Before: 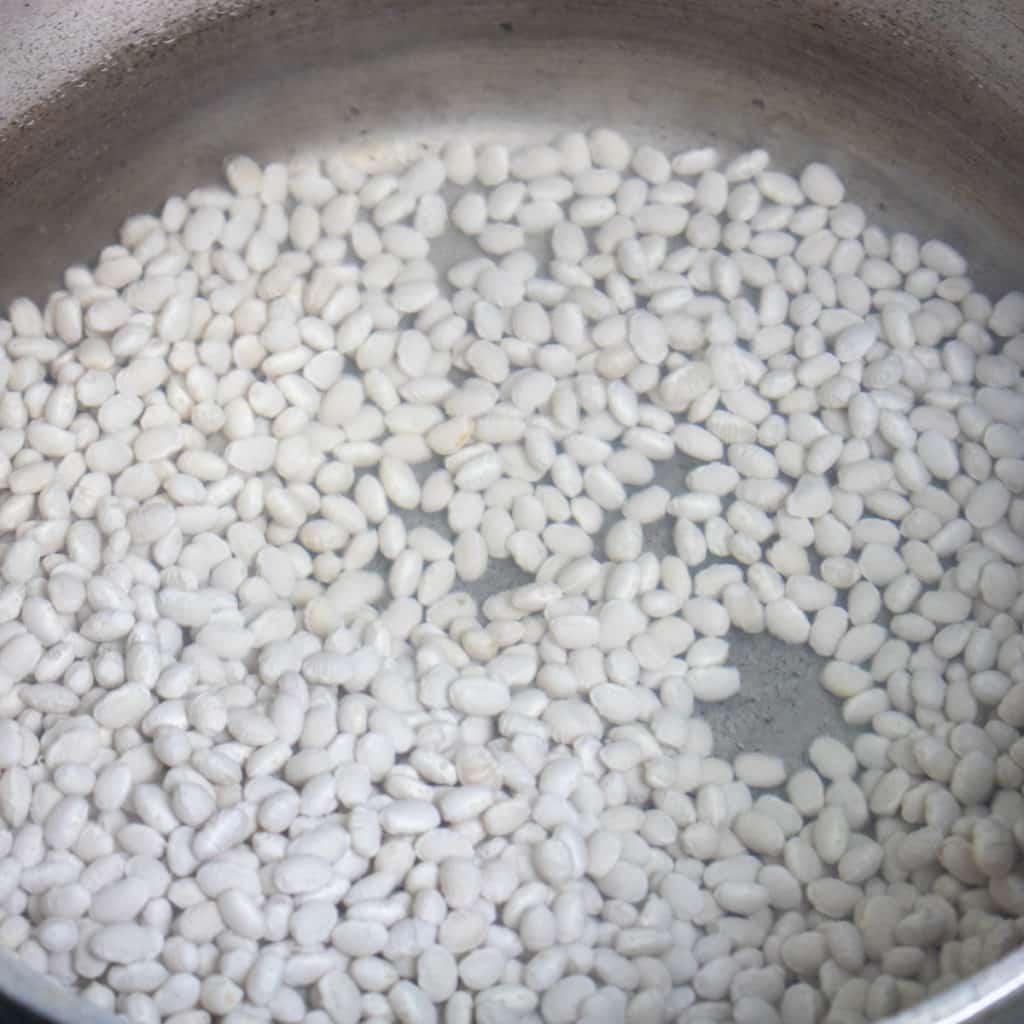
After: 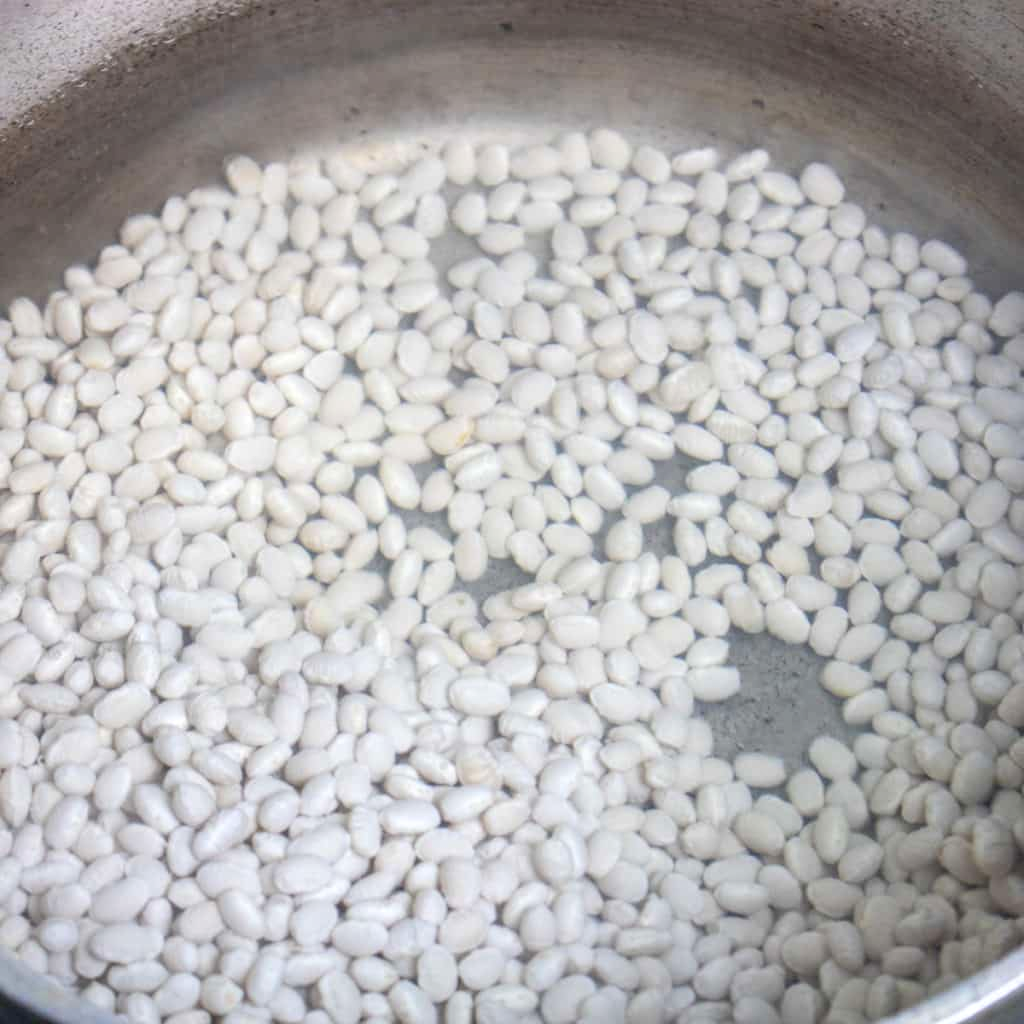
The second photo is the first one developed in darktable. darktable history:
local contrast: on, module defaults
contrast brightness saturation: contrast 0.07, brightness 0.083, saturation 0.176
